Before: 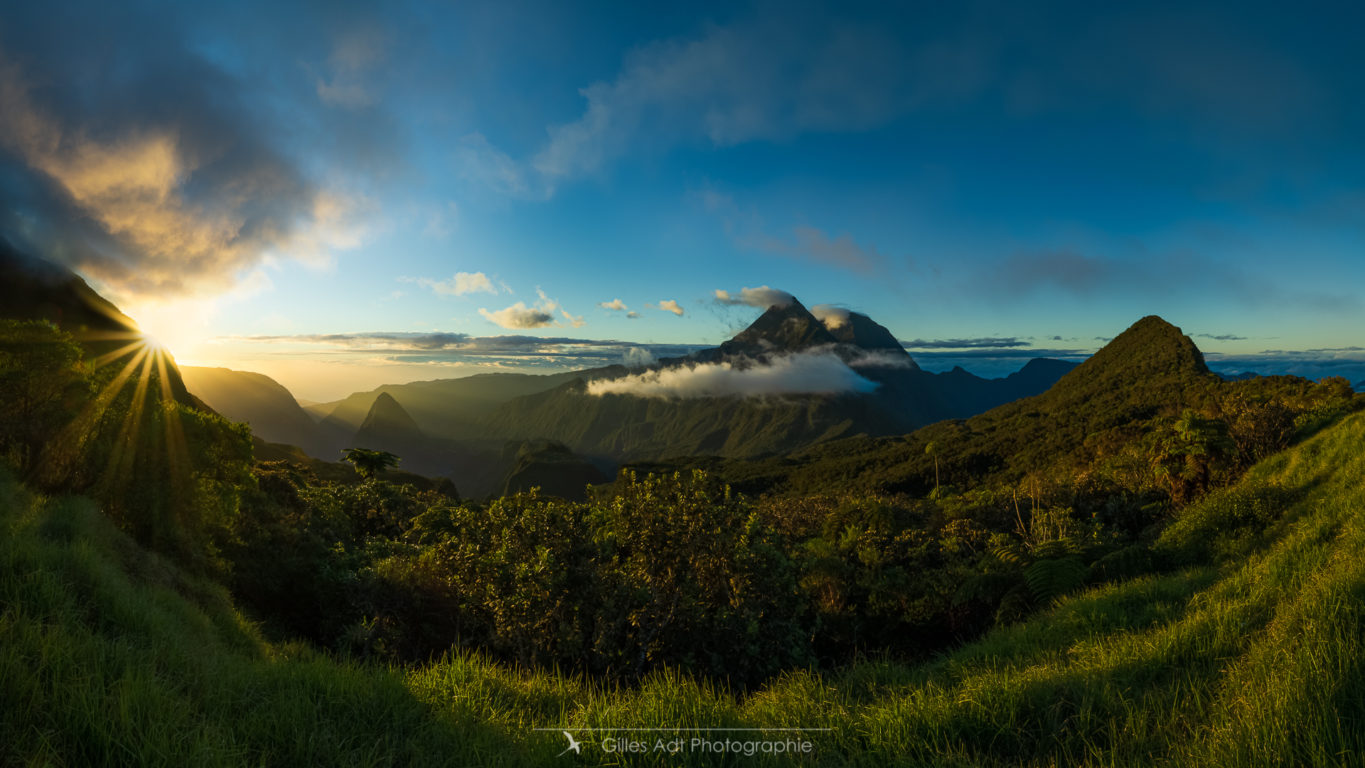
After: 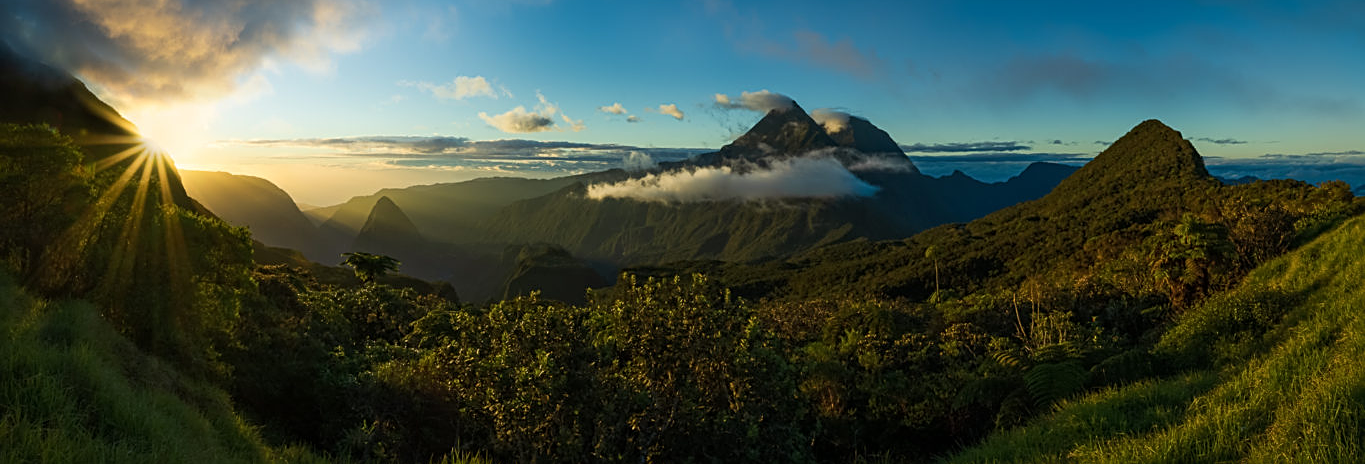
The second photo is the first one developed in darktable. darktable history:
crop and rotate: top 25.599%, bottom 13.947%
sharpen: on, module defaults
